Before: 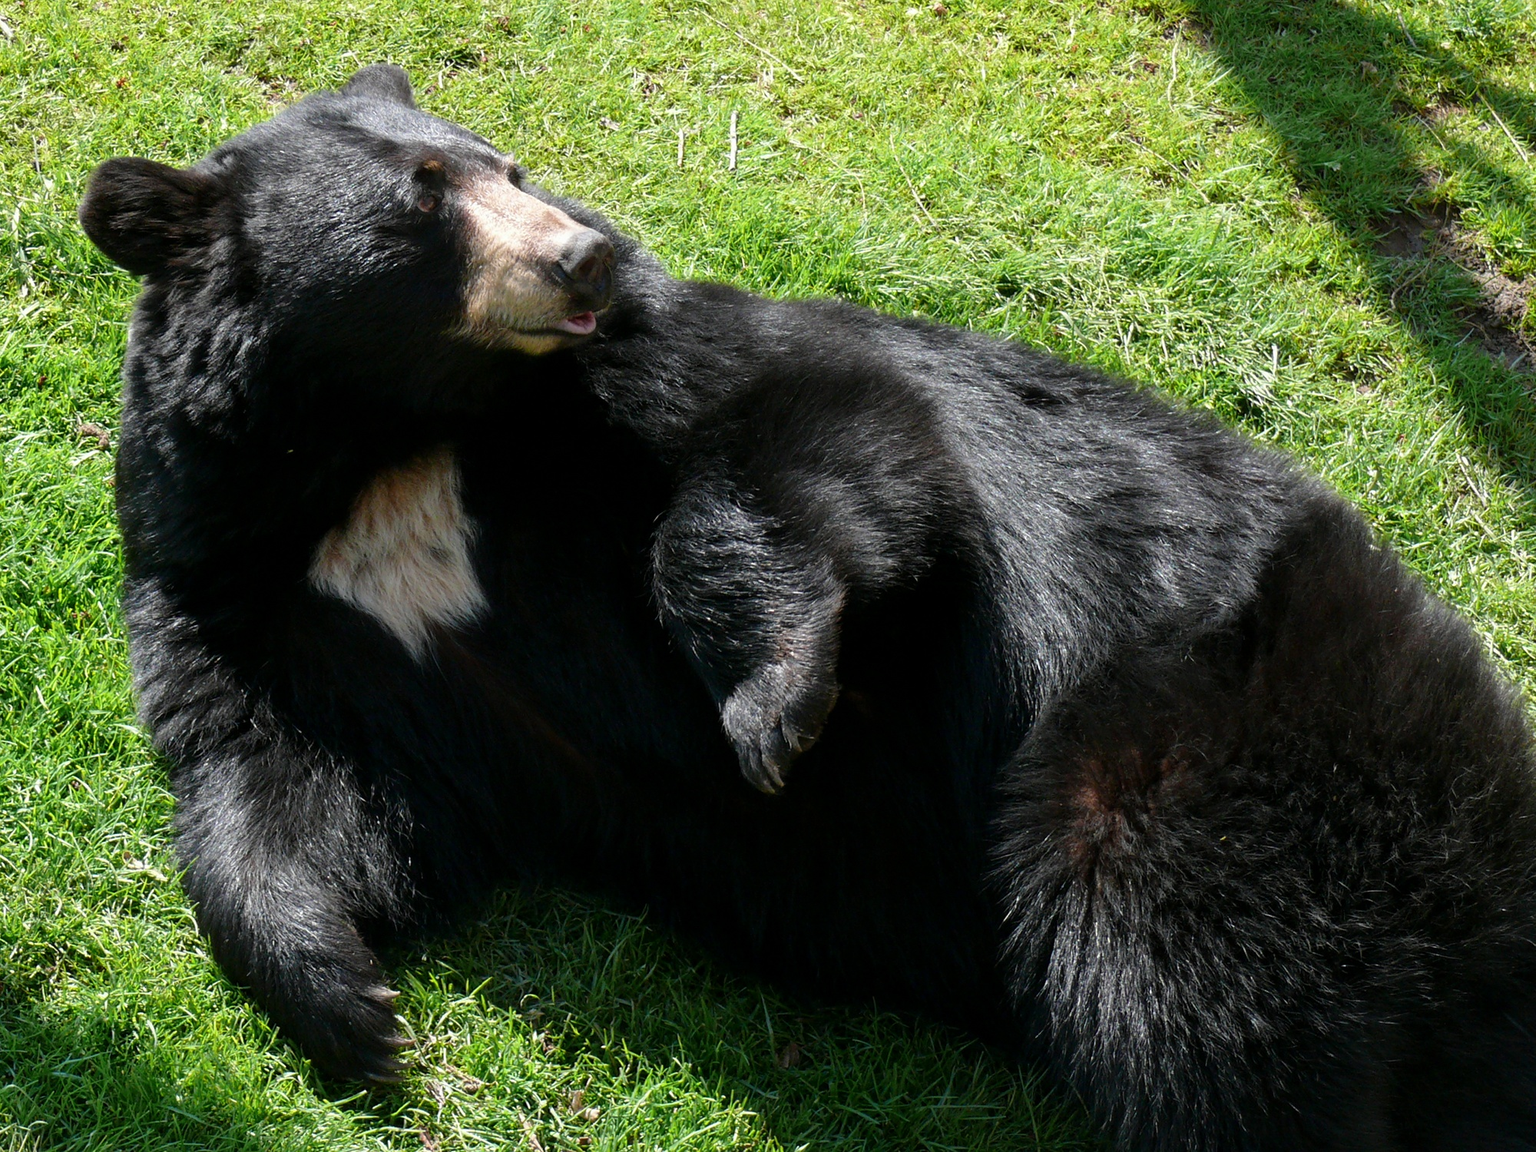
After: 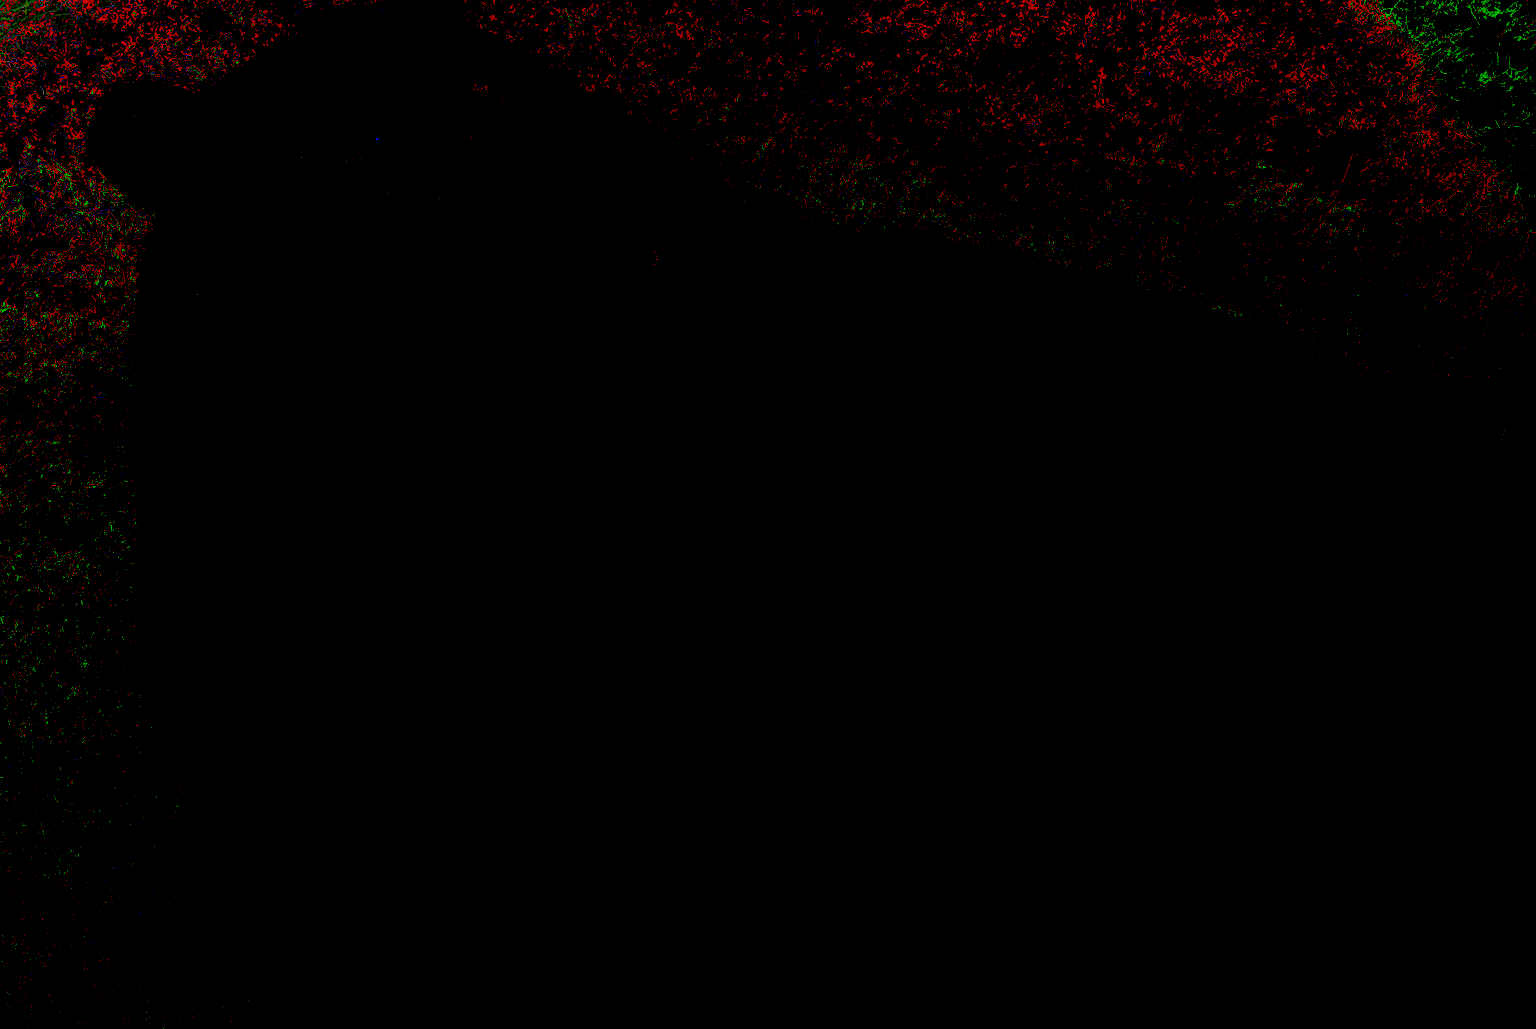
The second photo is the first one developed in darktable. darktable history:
local contrast: on, module defaults
crop: top 7.433%, right 9.788%, bottom 11.919%
exposure: black level correction 0.098, exposure 2.899 EV, compensate exposure bias true, compensate highlight preservation false
tone equalizer: -8 EV -0.453 EV, -7 EV -0.386 EV, -6 EV -0.297 EV, -5 EV -0.19 EV, -3 EV 0.228 EV, -2 EV 0.343 EV, -1 EV 0.408 EV, +0 EV 0.442 EV
